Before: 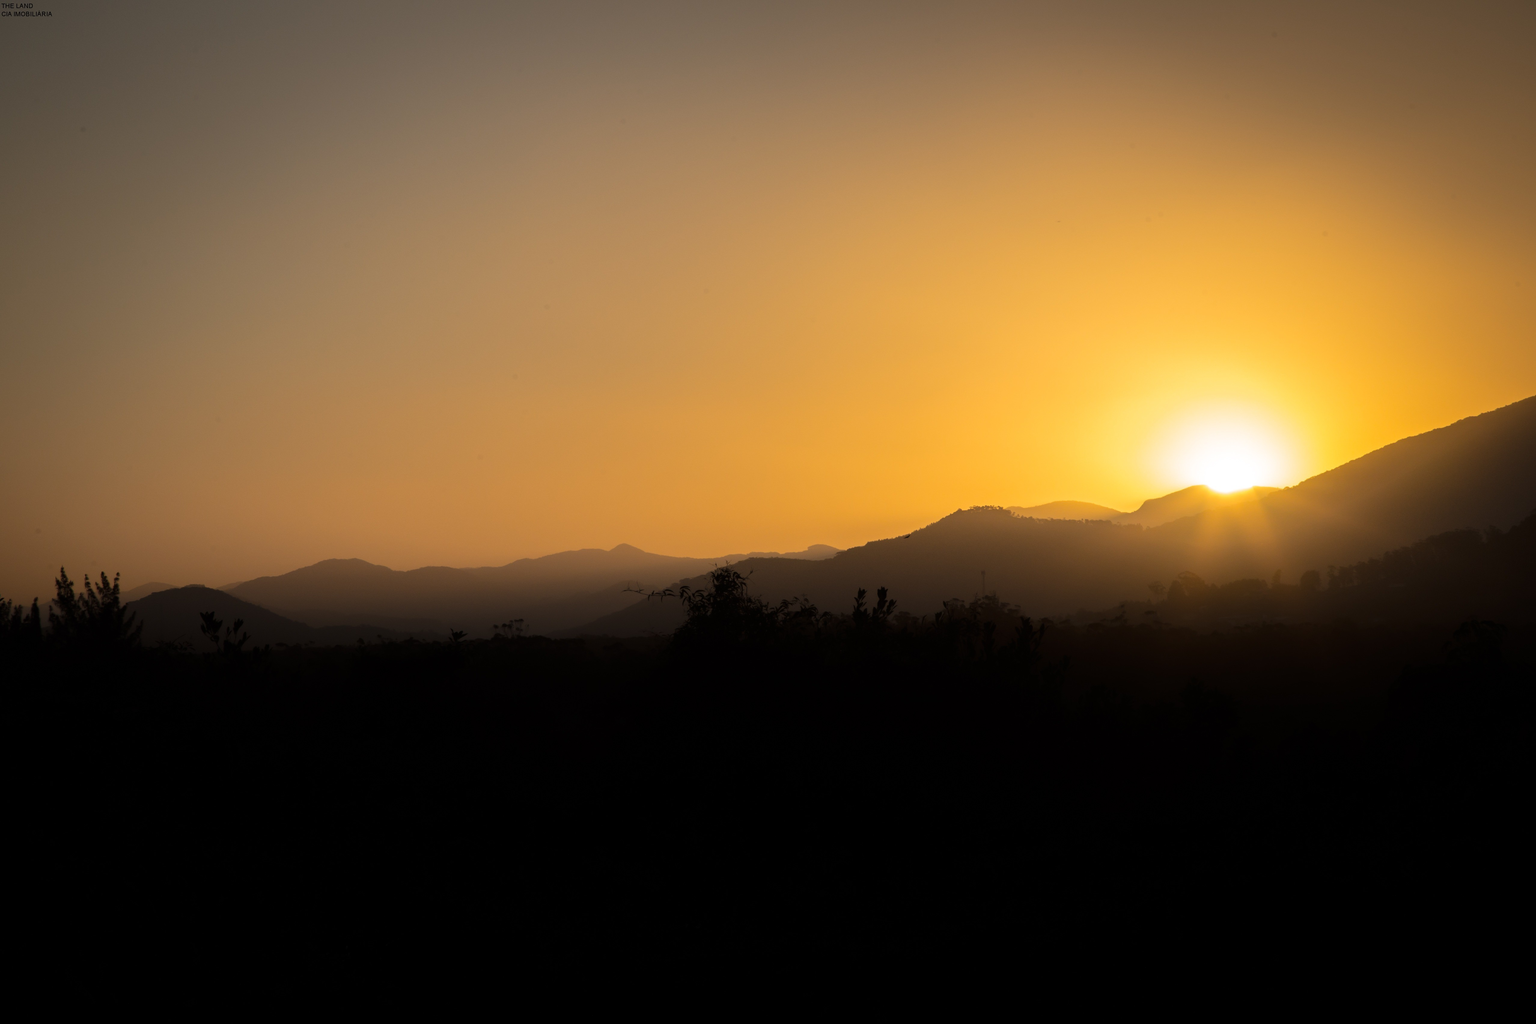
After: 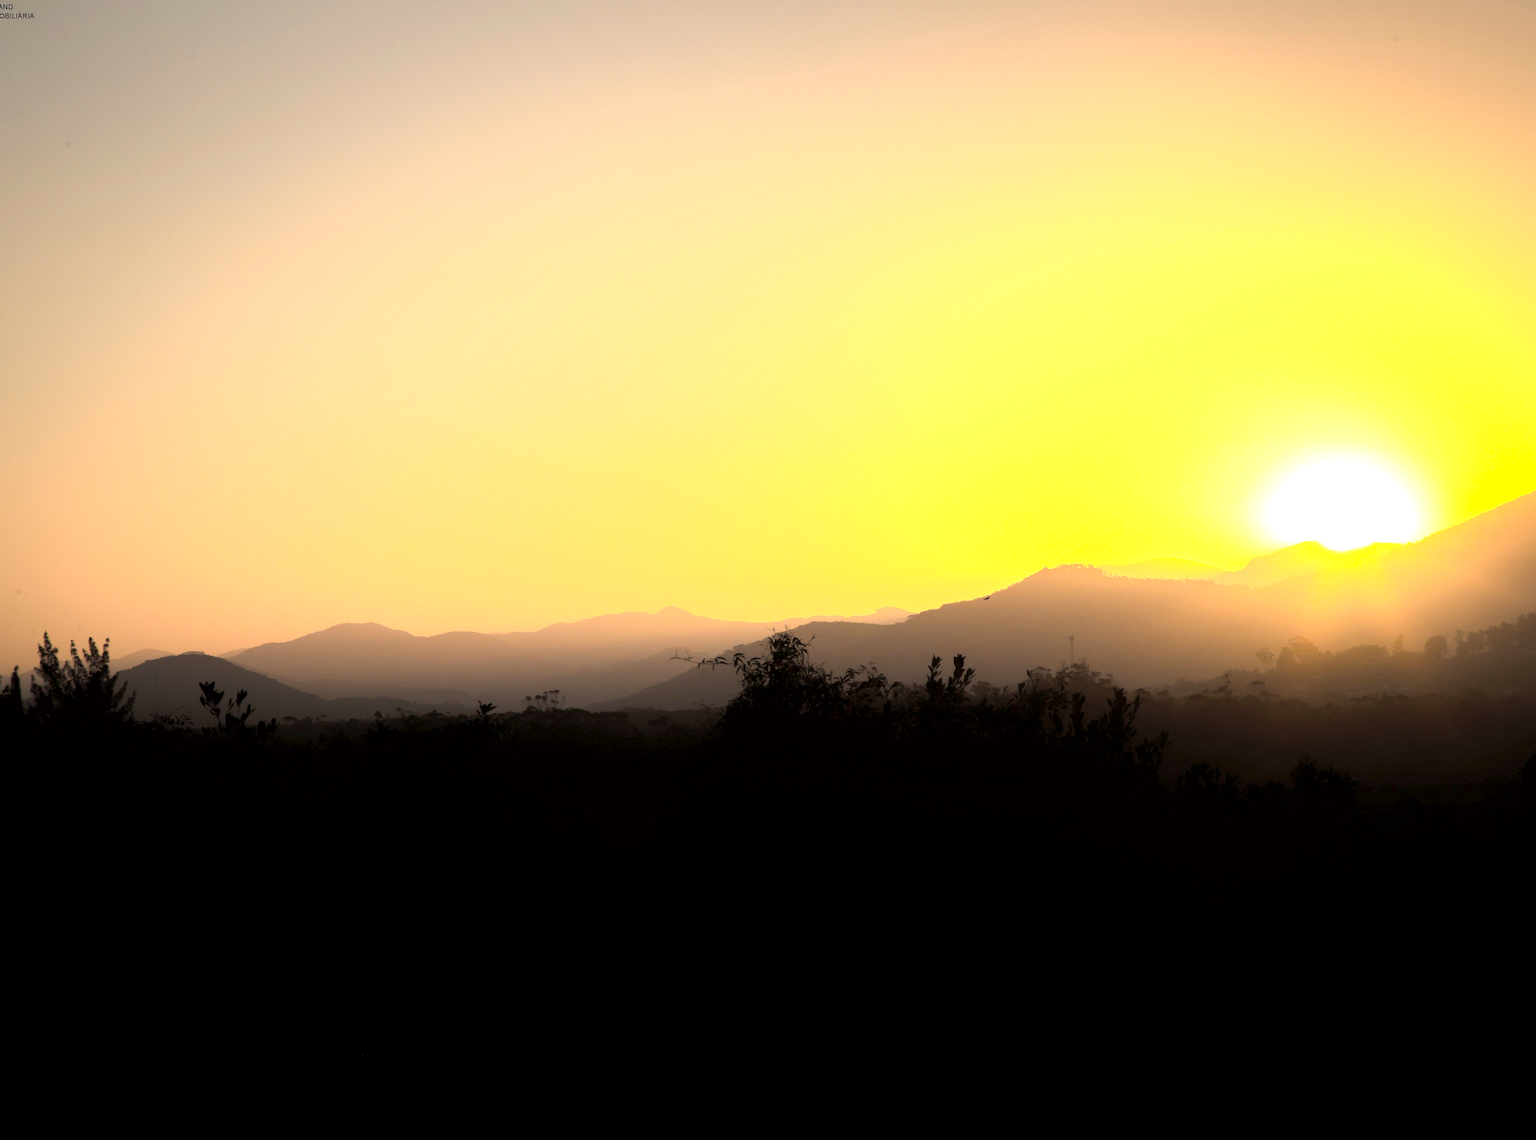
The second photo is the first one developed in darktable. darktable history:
exposure: black level correction 0.001, exposure 1.644 EV, compensate exposure bias true, compensate highlight preservation false
crop and rotate: left 1.427%, right 8.797%
contrast brightness saturation: contrast 0.143, brightness 0.208
